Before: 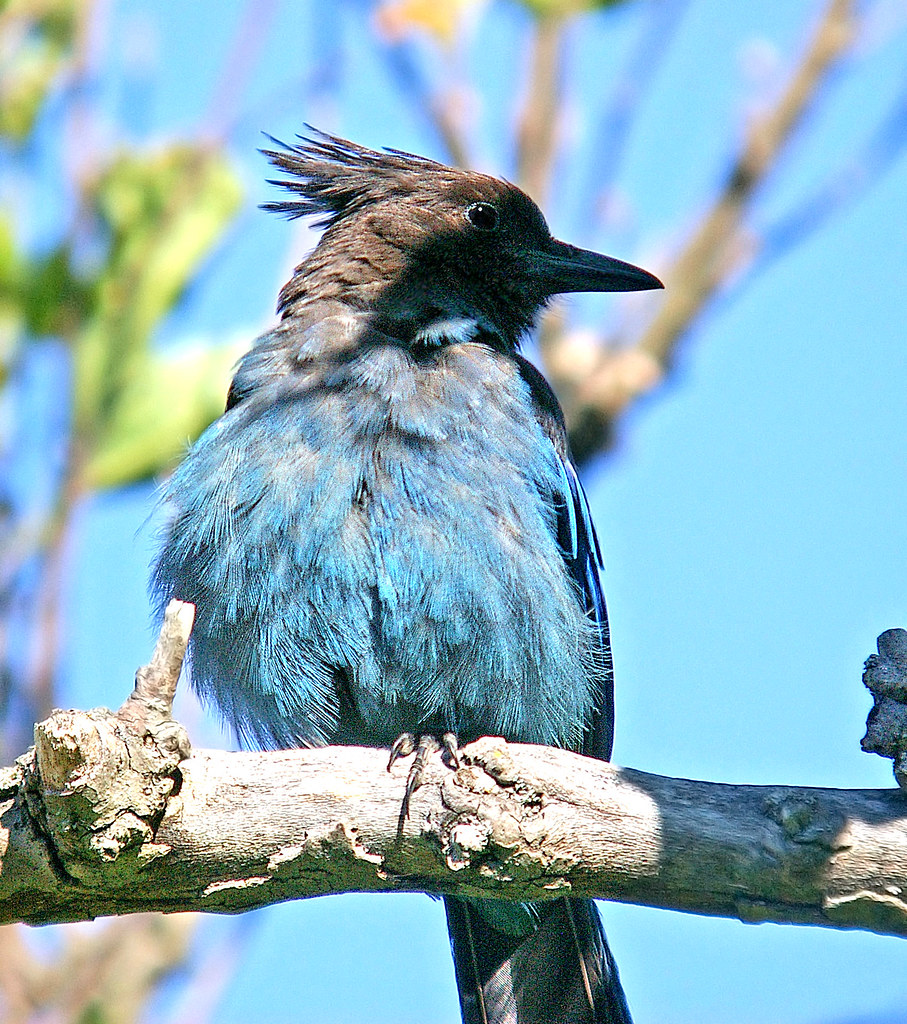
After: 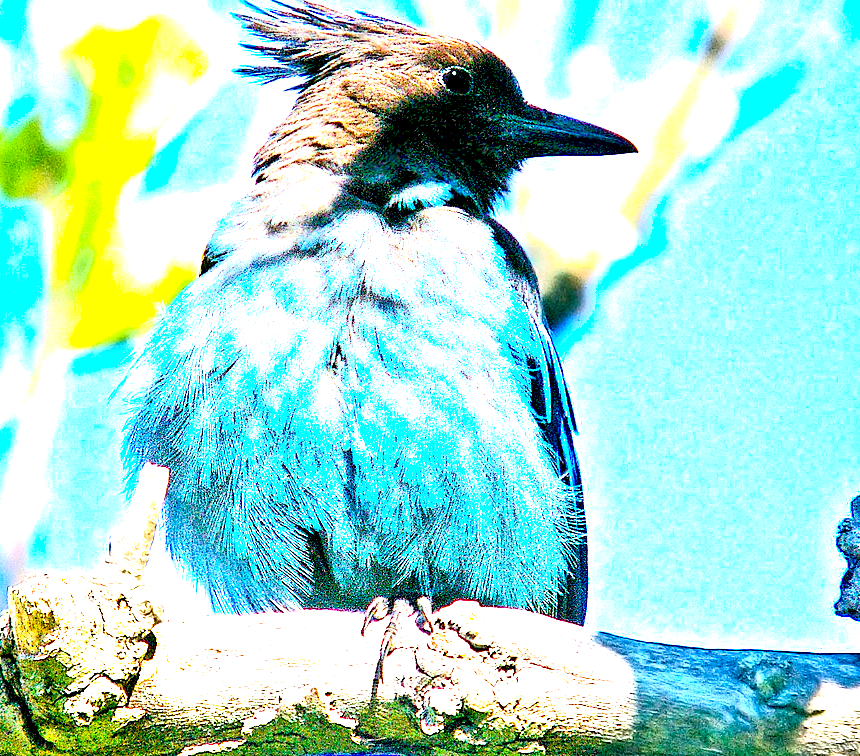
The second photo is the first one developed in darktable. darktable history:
exposure: black level correction 0.011, exposure 1.076 EV, compensate highlight preservation false
color balance rgb: linear chroma grading › global chroma 15.528%, perceptual saturation grading › global saturation 19.531%, perceptual brilliance grading › global brilliance 19.655%, global vibrance 20%
shadows and highlights: shadows -1.44, highlights 38.02
crop and rotate: left 2.969%, top 13.355%, right 2.135%, bottom 12.728%
